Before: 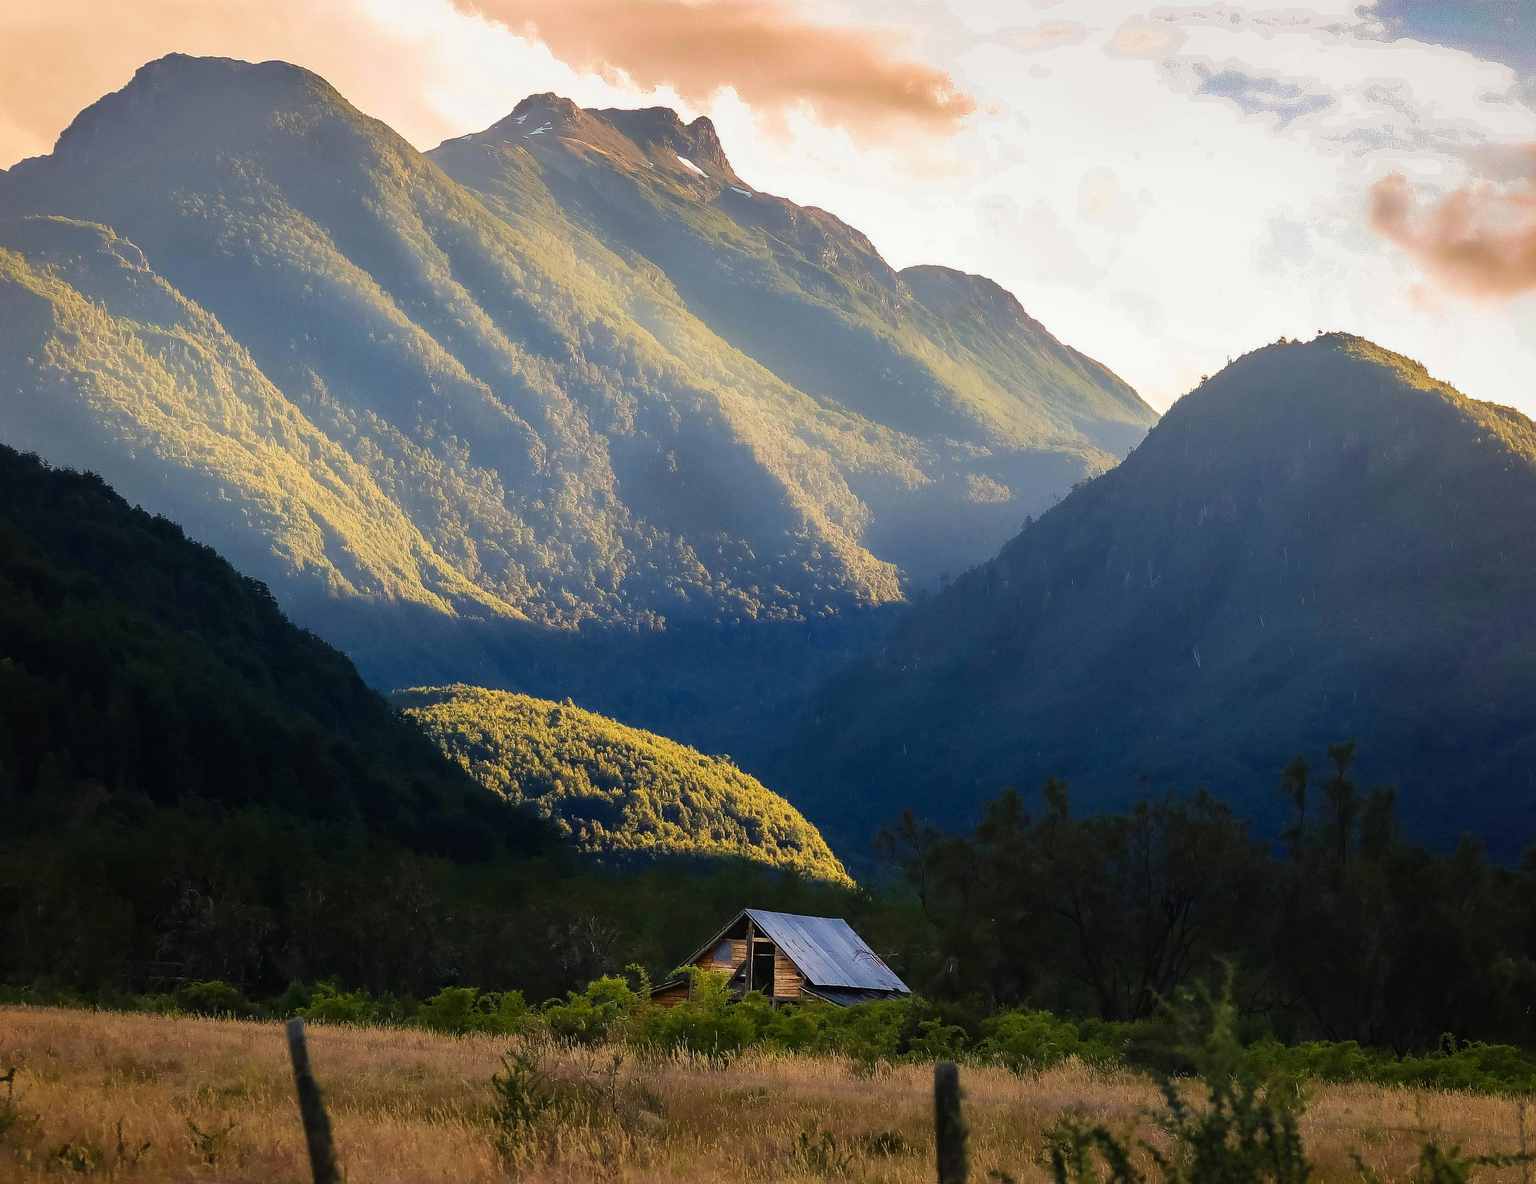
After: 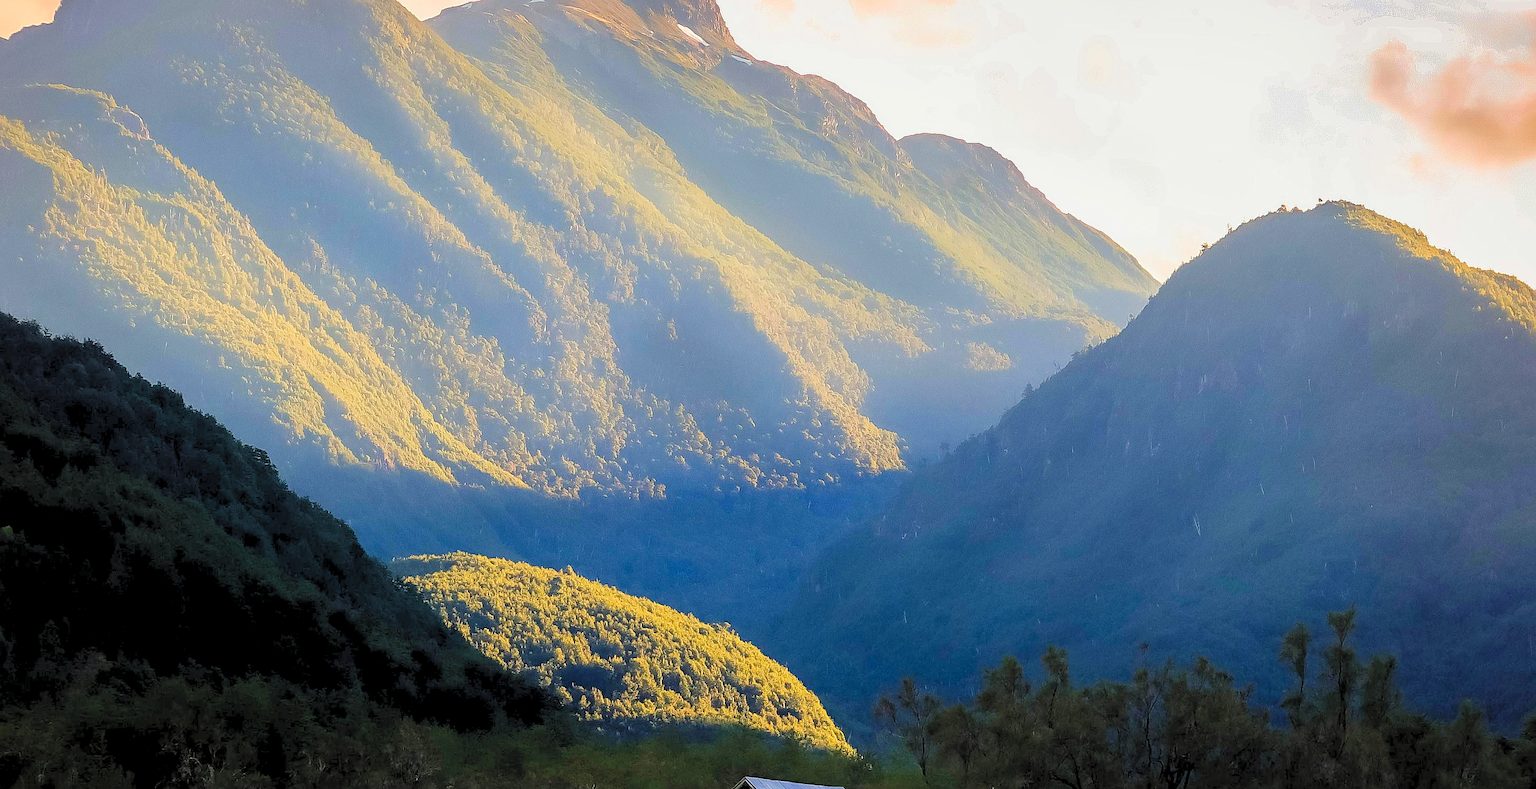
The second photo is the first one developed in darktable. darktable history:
levels: levels [0.093, 0.434, 0.988]
contrast brightness saturation: contrast -0.11
crop: top 11.166%, bottom 22.168%
sharpen: radius 2.167, amount 0.381, threshold 0
